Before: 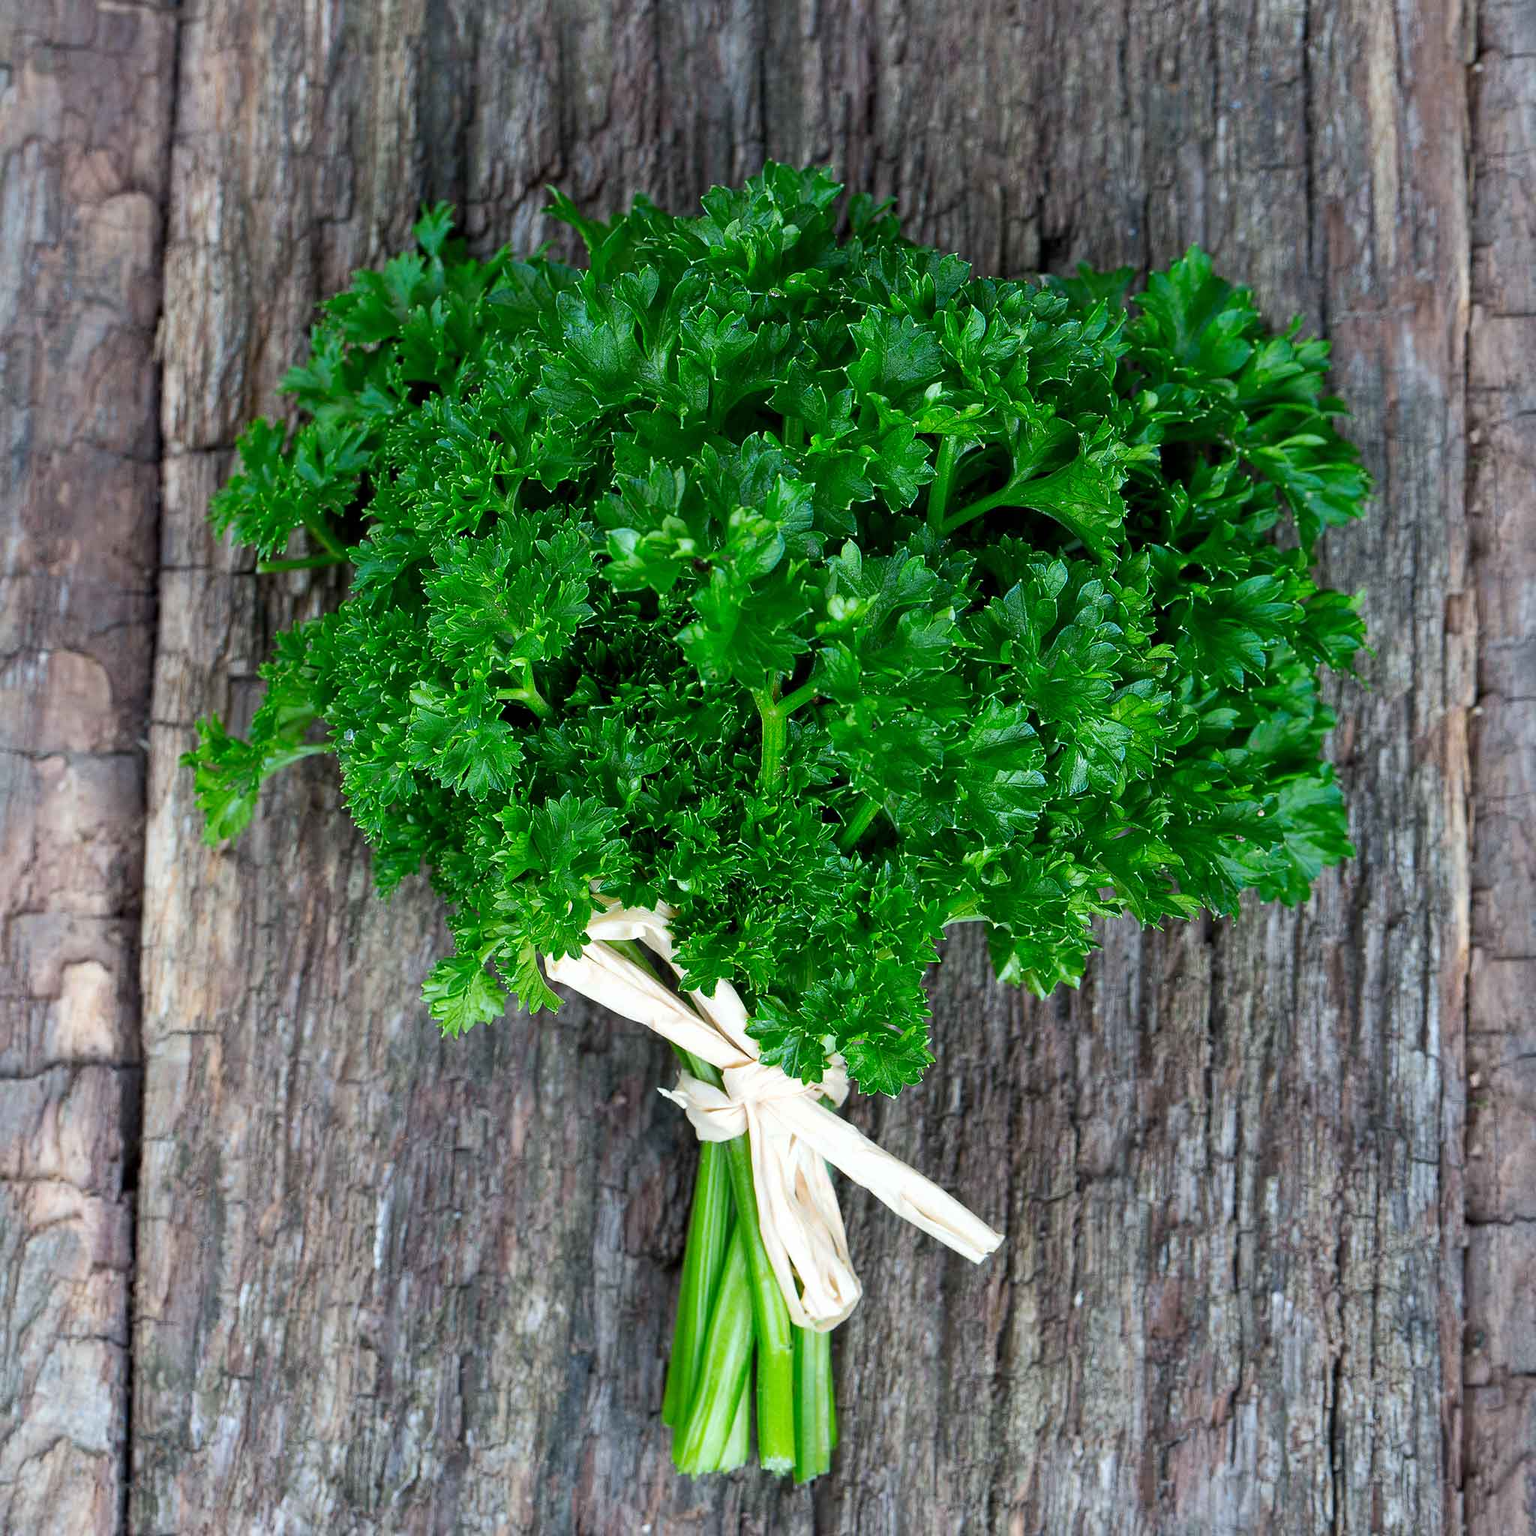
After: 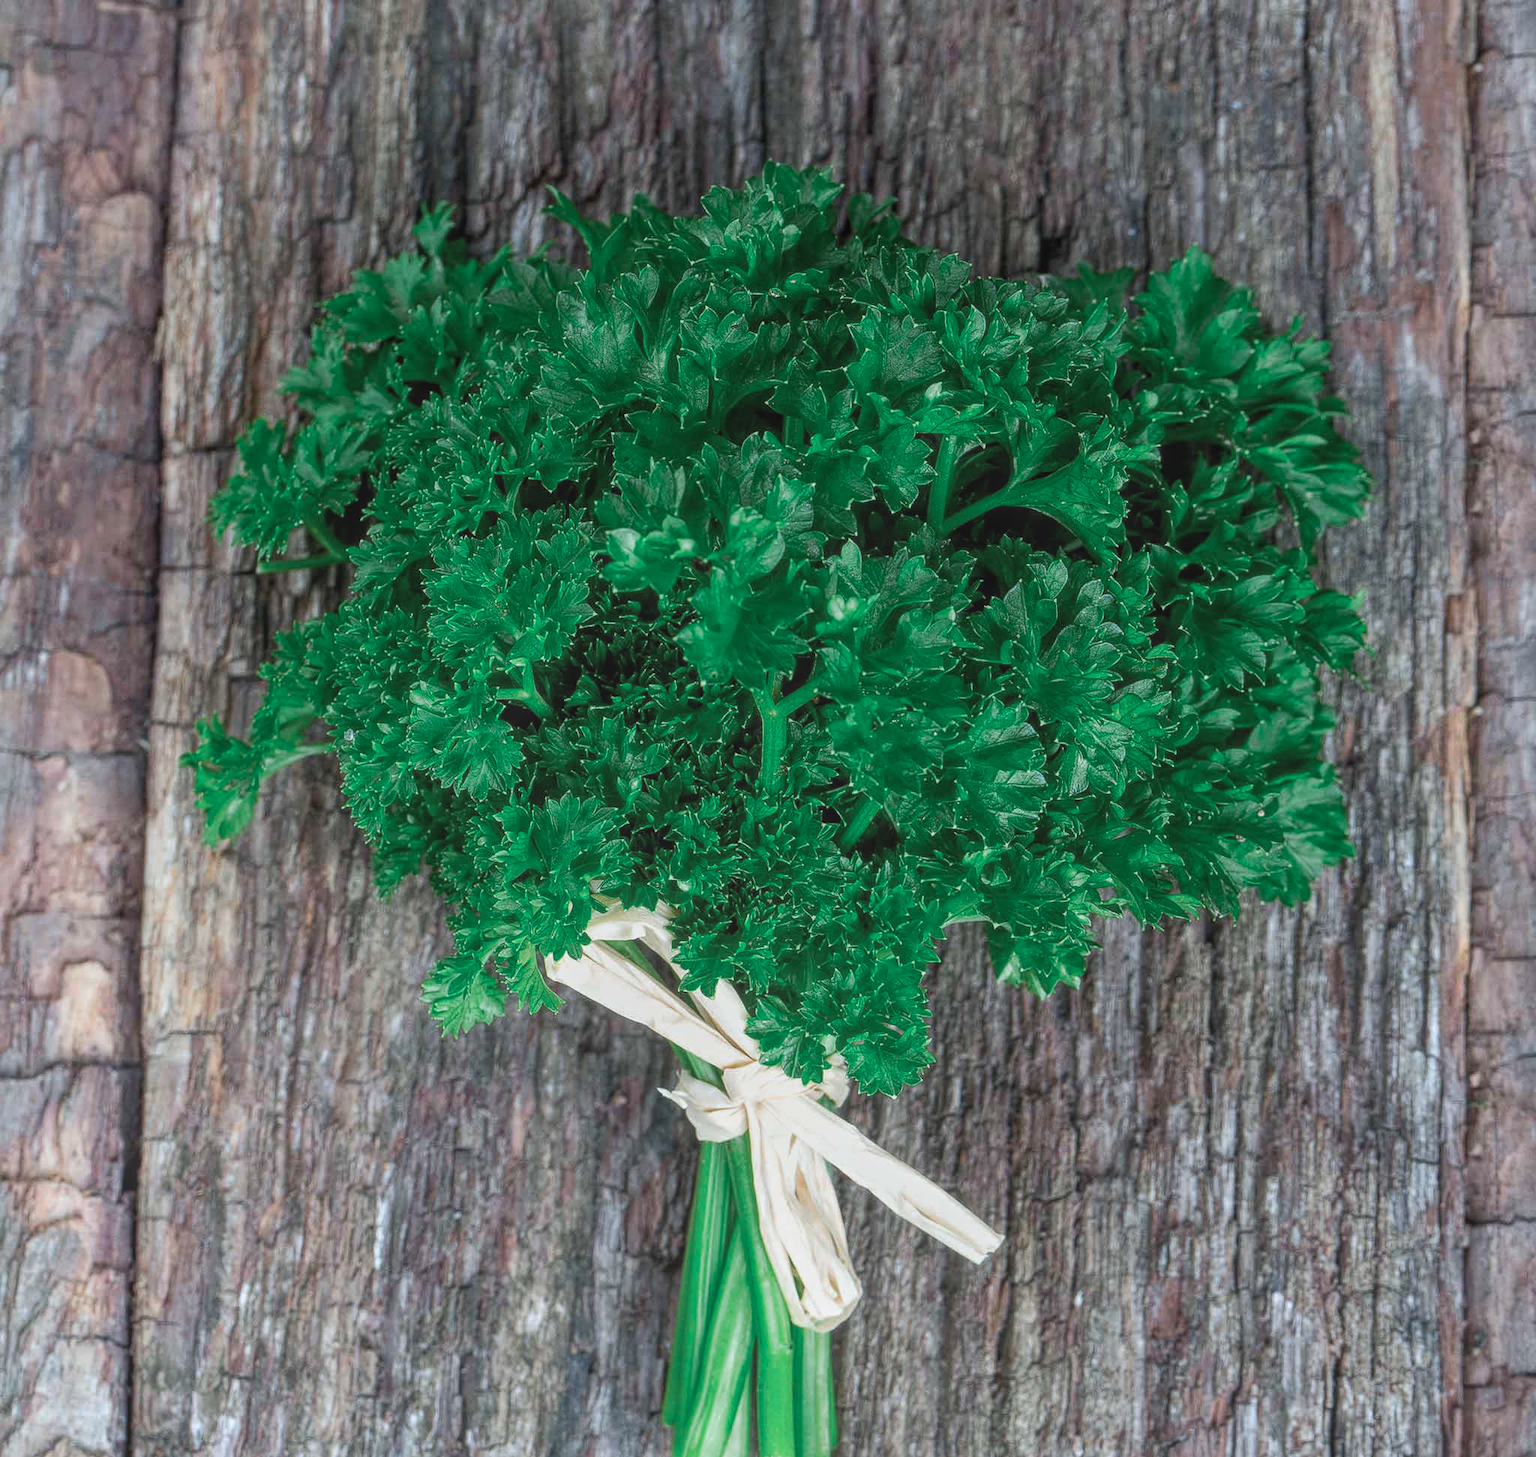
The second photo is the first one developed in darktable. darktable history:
crop and rotate: top 0%, bottom 5.097%
local contrast: highlights 73%, shadows 15%, midtone range 0.197
color zones: curves: ch0 [(0, 0.466) (0.128, 0.466) (0.25, 0.5) (0.375, 0.456) (0.5, 0.5) (0.625, 0.5) (0.737, 0.652) (0.875, 0.5)]; ch1 [(0, 0.603) (0.125, 0.618) (0.261, 0.348) (0.372, 0.353) (0.497, 0.363) (0.611, 0.45) (0.731, 0.427) (0.875, 0.518) (0.998, 0.652)]; ch2 [(0, 0.559) (0.125, 0.451) (0.253, 0.564) (0.37, 0.578) (0.5, 0.466) (0.625, 0.471) (0.731, 0.471) (0.88, 0.485)]
